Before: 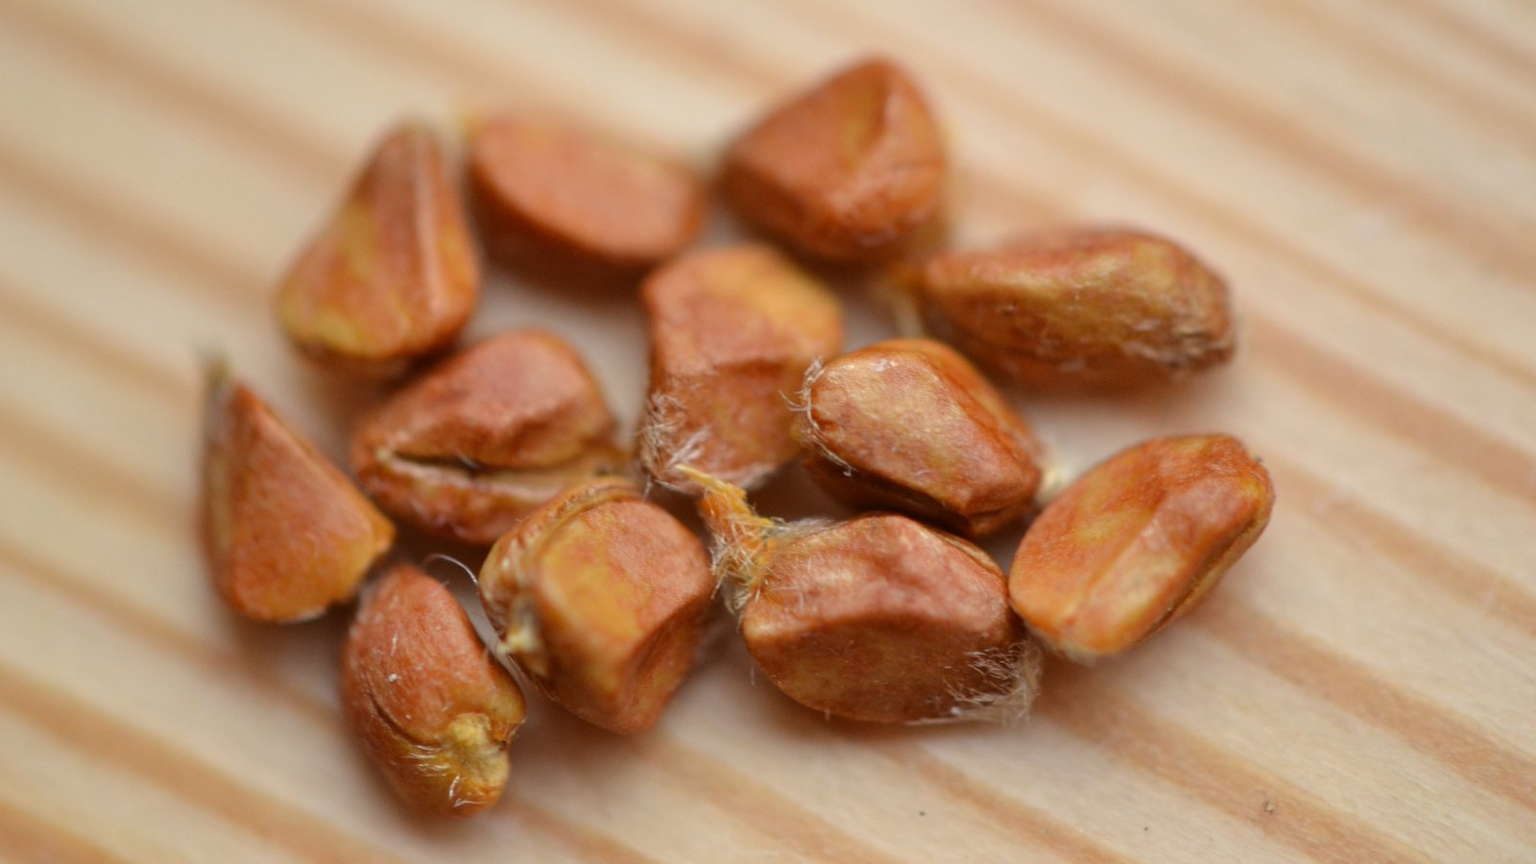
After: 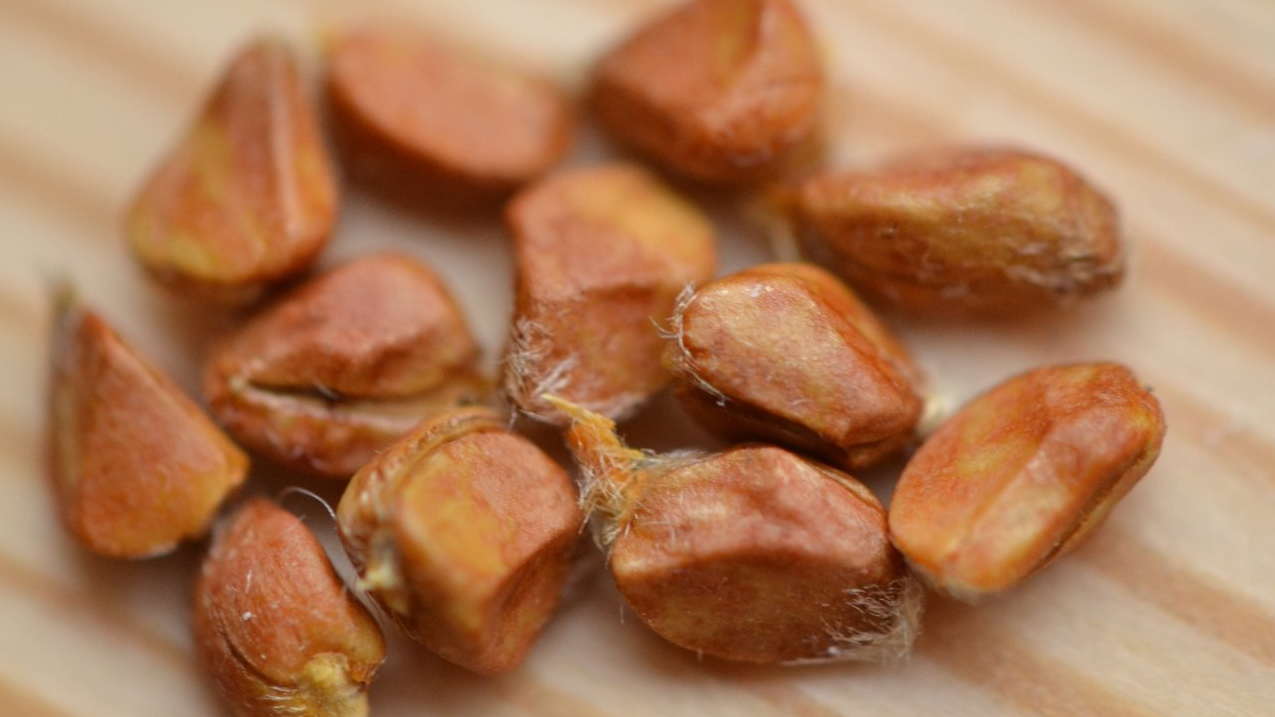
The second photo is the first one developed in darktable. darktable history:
tone equalizer: edges refinement/feathering 500, mask exposure compensation -1.57 EV, preserve details no
crop and rotate: left 10.172%, top 10.025%, right 10.085%, bottom 10.273%
